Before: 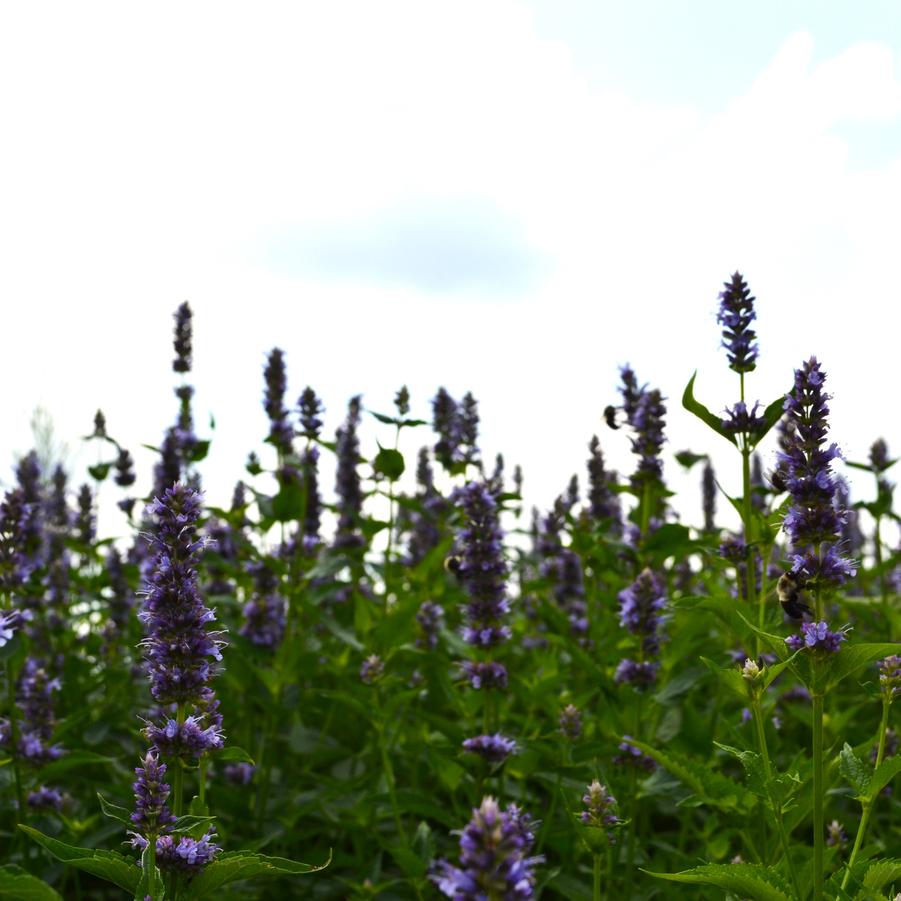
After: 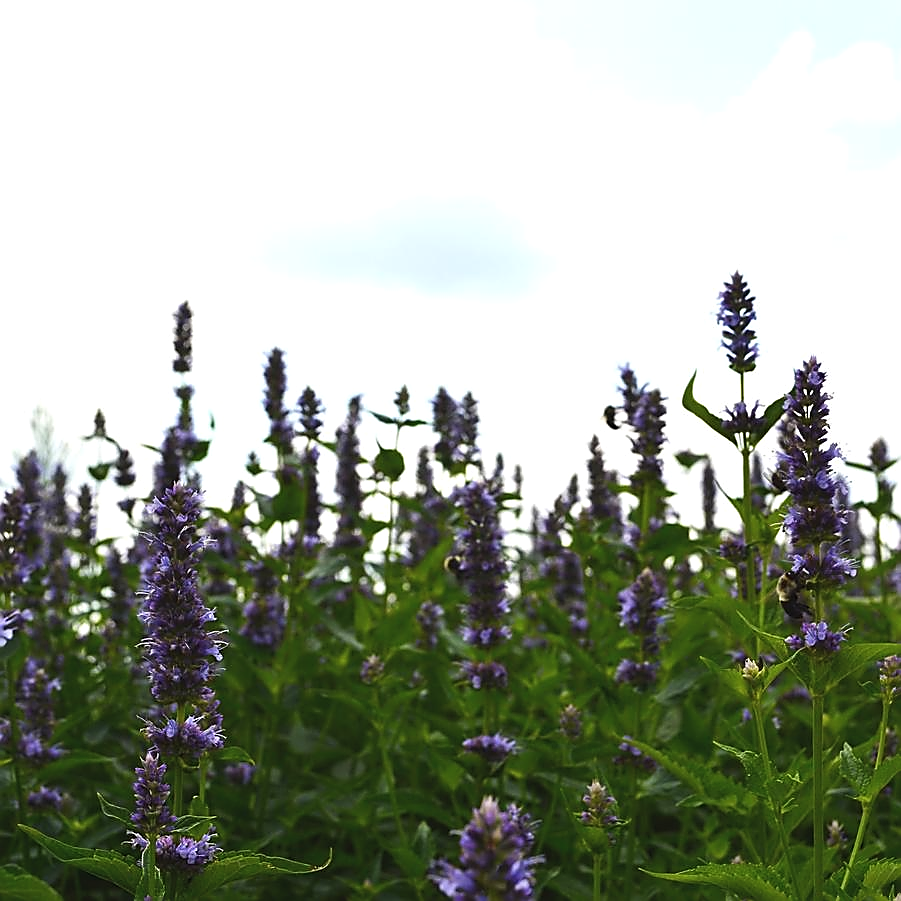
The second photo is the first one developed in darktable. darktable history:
exposure: black level correction -0.005, exposure 0.054 EV, compensate highlight preservation false
sharpen: radius 1.4, amount 1.25, threshold 0.7
